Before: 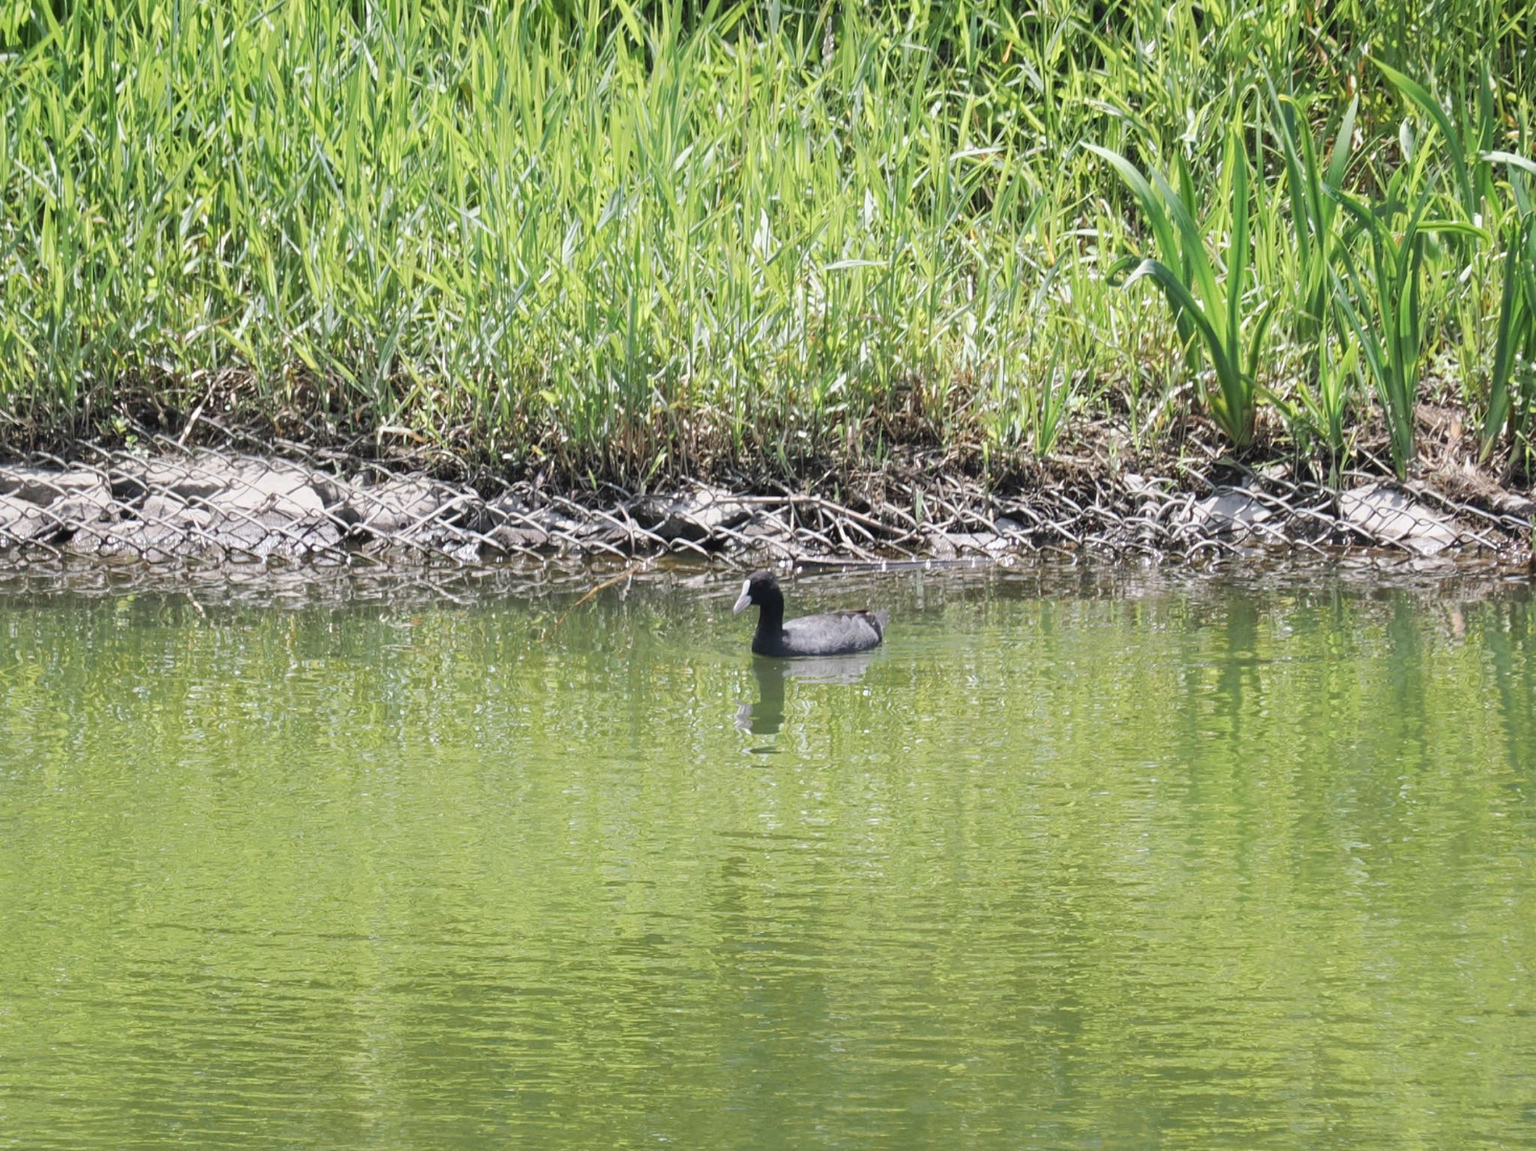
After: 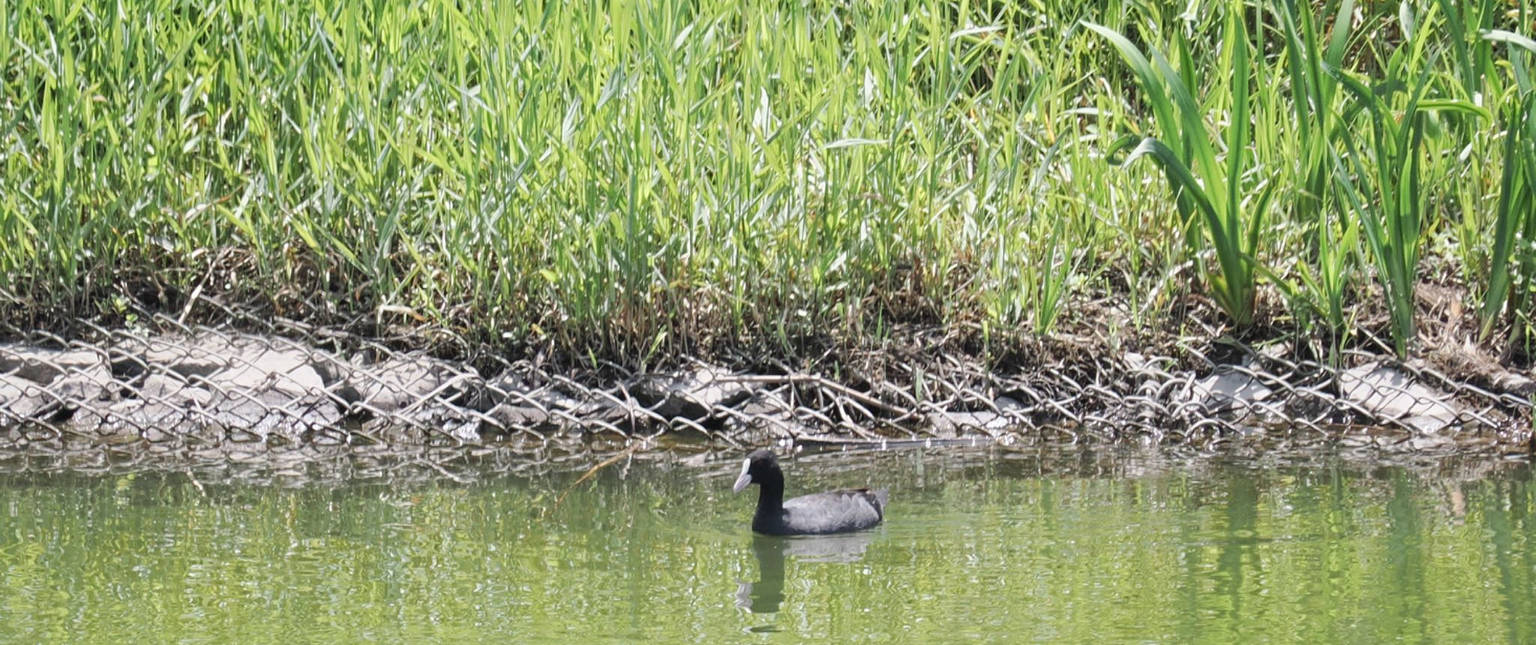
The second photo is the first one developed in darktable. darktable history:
crop and rotate: top 10.605%, bottom 33.274%
